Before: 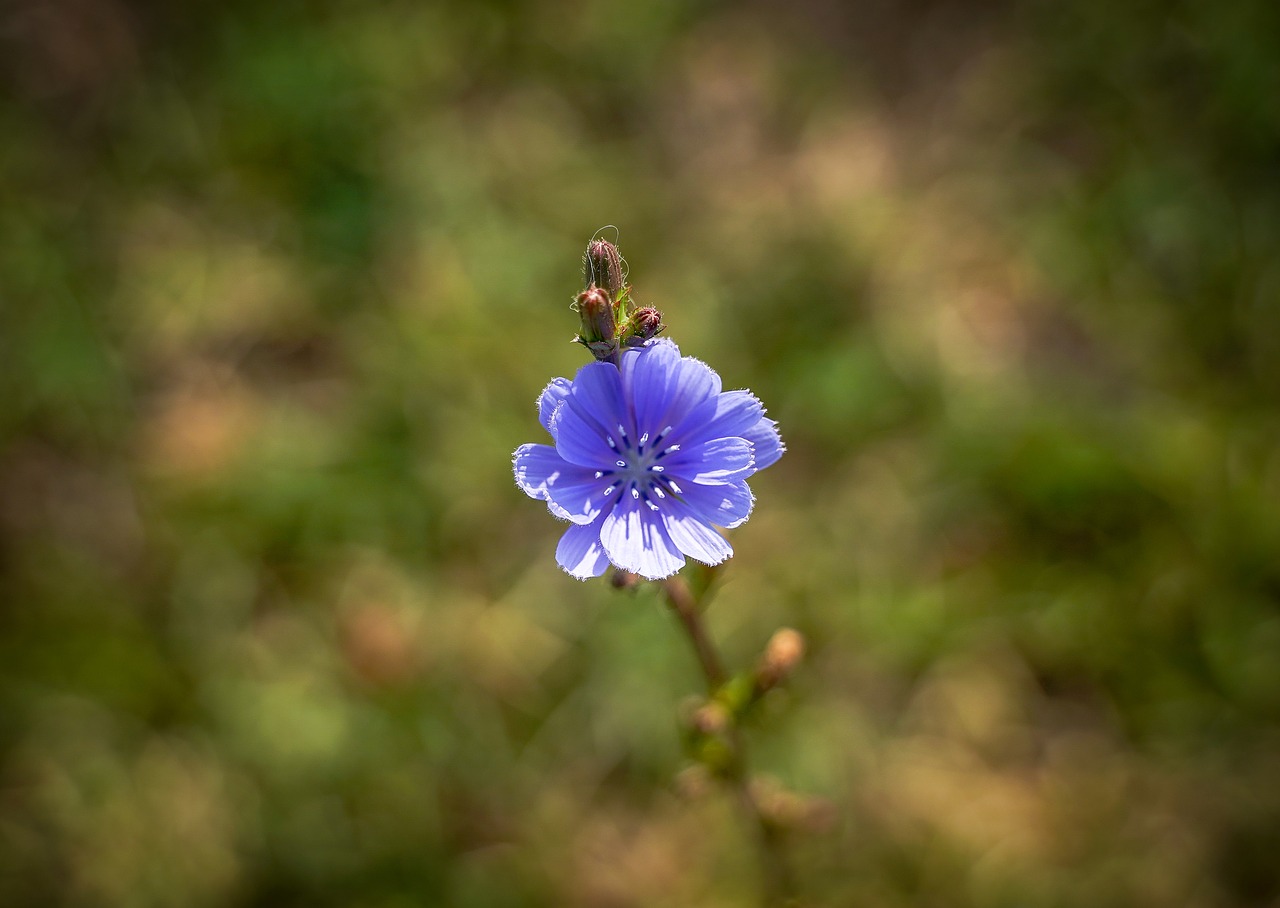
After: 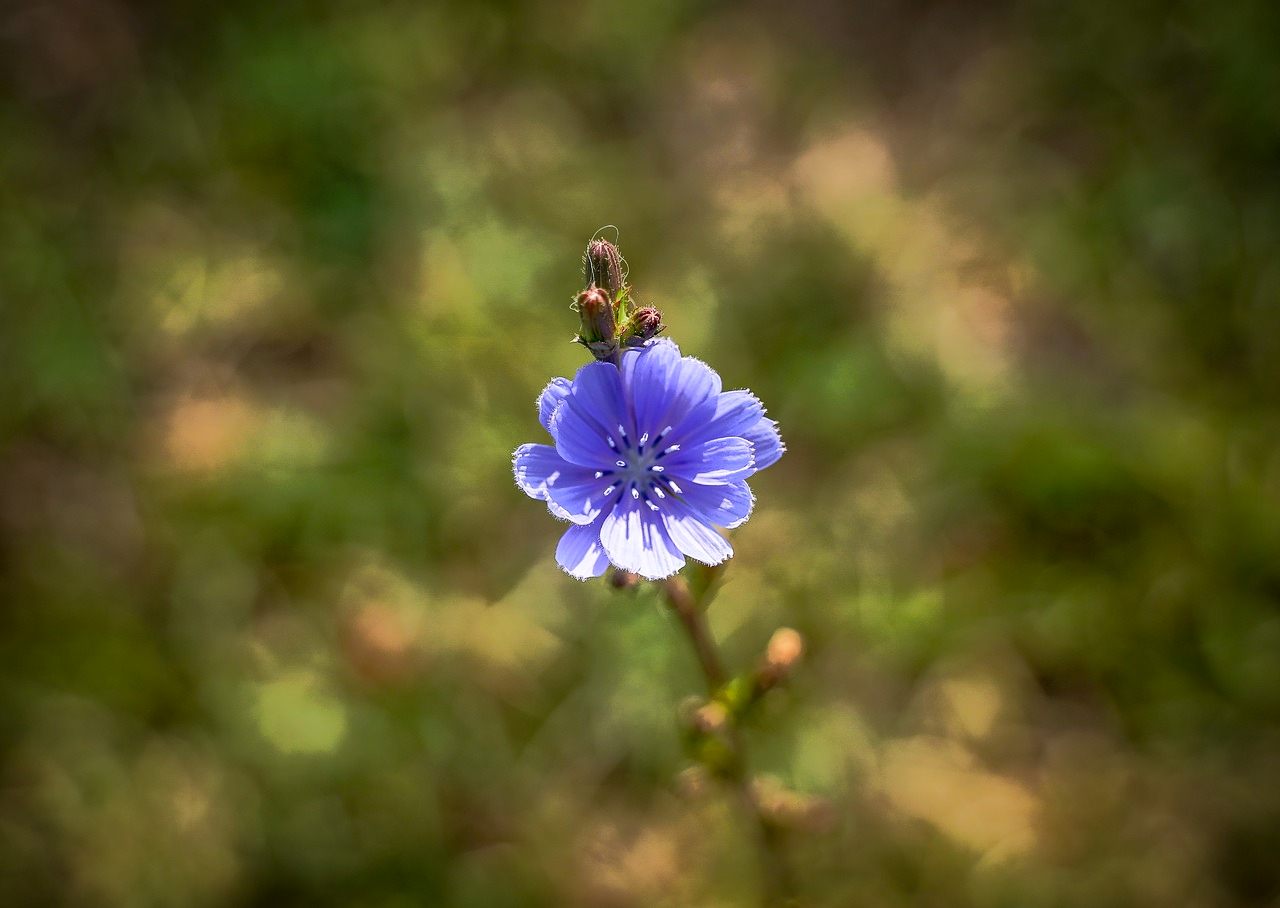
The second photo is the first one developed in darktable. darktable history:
exposure: black level correction 0.001, compensate exposure bias true, compensate highlight preservation false
tone curve: curves: ch0 [(0, 0) (0.003, 0.003) (0.011, 0.011) (0.025, 0.024) (0.044, 0.044) (0.069, 0.068) (0.1, 0.098) (0.136, 0.133) (0.177, 0.174) (0.224, 0.22) (0.277, 0.272) (0.335, 0.329) (0.399, 0.392) (0.468, 0.46) (0.543, 0.607) (0.623, 0.676) (0.709, 0.75) (0.801, 0.828) (0.898, 0.912) (1, 1)], color space Lab, linked channels, preserve colors none
